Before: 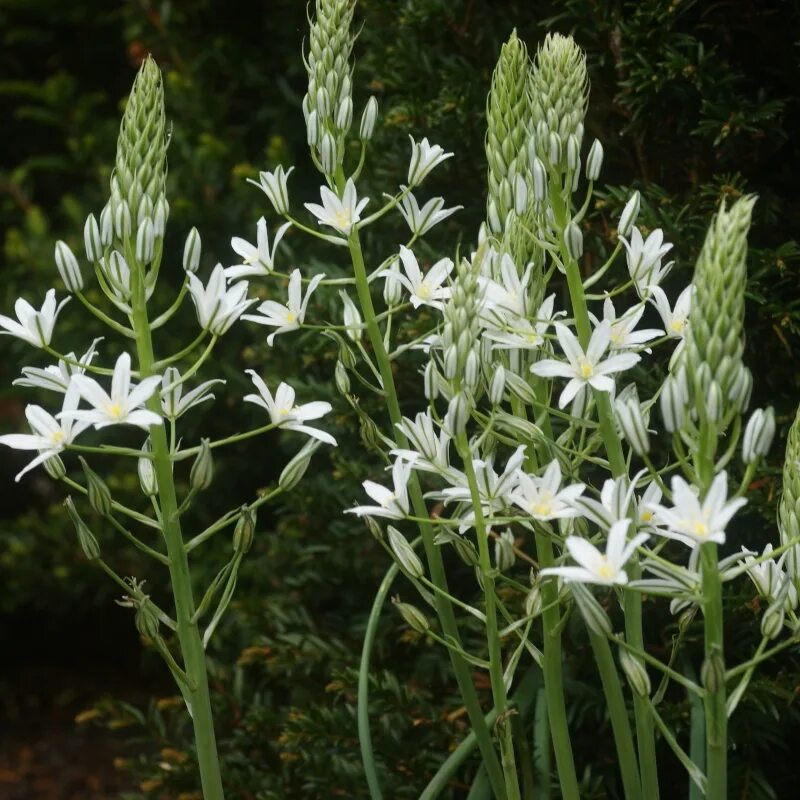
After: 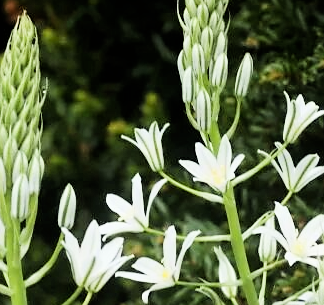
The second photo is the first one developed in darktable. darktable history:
sharpen: radius 1.477, amount 0.402, threshold 1.715
crop: left 15.652%, top 5.44%, right 43.816%, bottom 56.368%
filmic rgb: black relative exposure -5 EV, white relative exposure 3.97 EV, threshold 5.96 EV, hardness 2.9, contrast 1.297, enable highlight reconstruction true
tone equalizer: on, module defaults
exposure: black level correction 0, exposure 1.103 EV, compensate exposure bias true, compensate highlight preservation false
